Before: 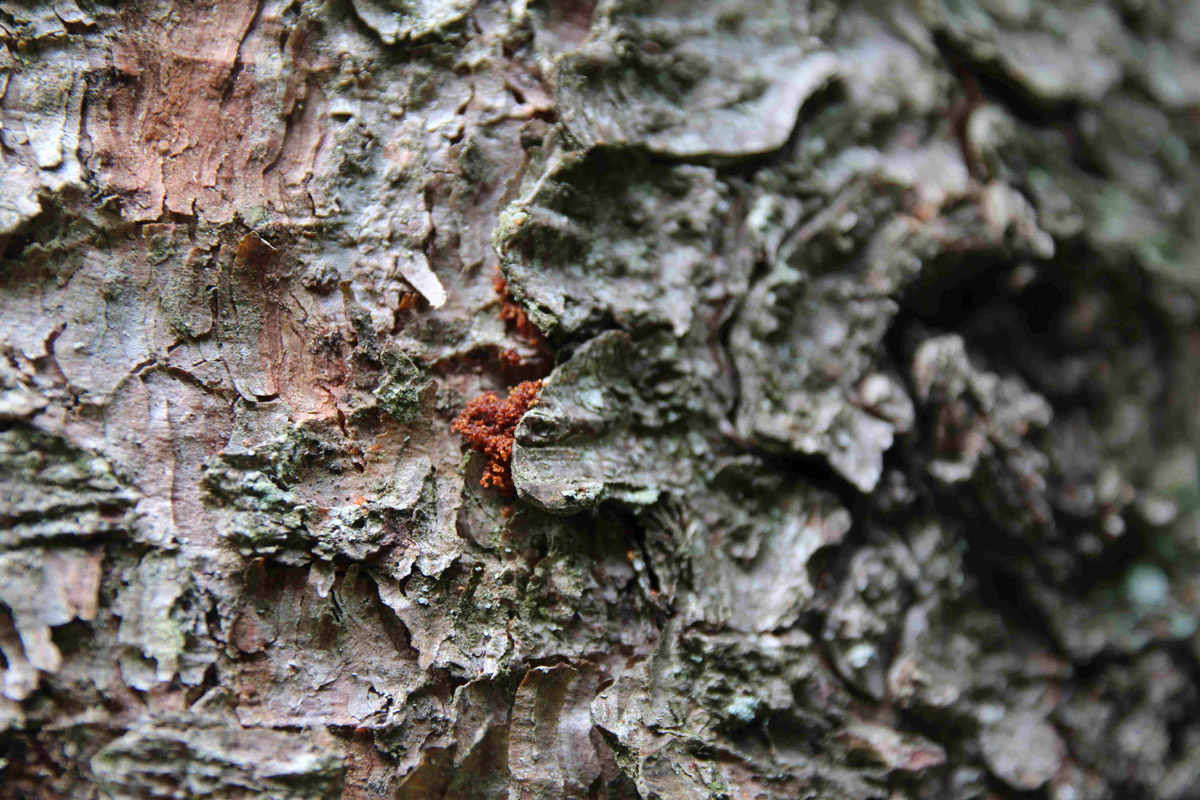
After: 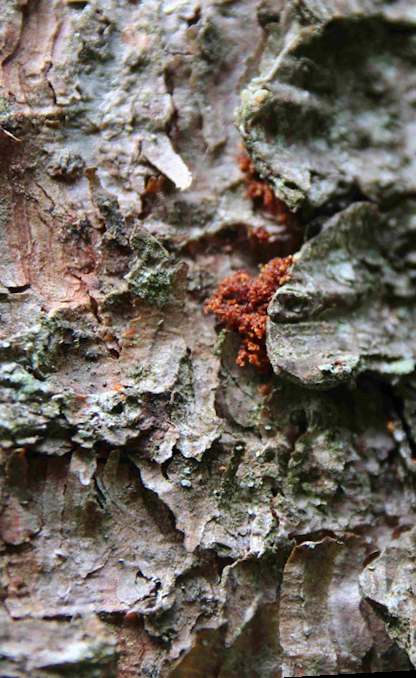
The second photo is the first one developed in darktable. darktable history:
crop and rotate: left 21.77%, top 18.528%, right 44.676%, bottom 2.997%
rotate and perspective: rotation -3.18°, automatic cropping off
